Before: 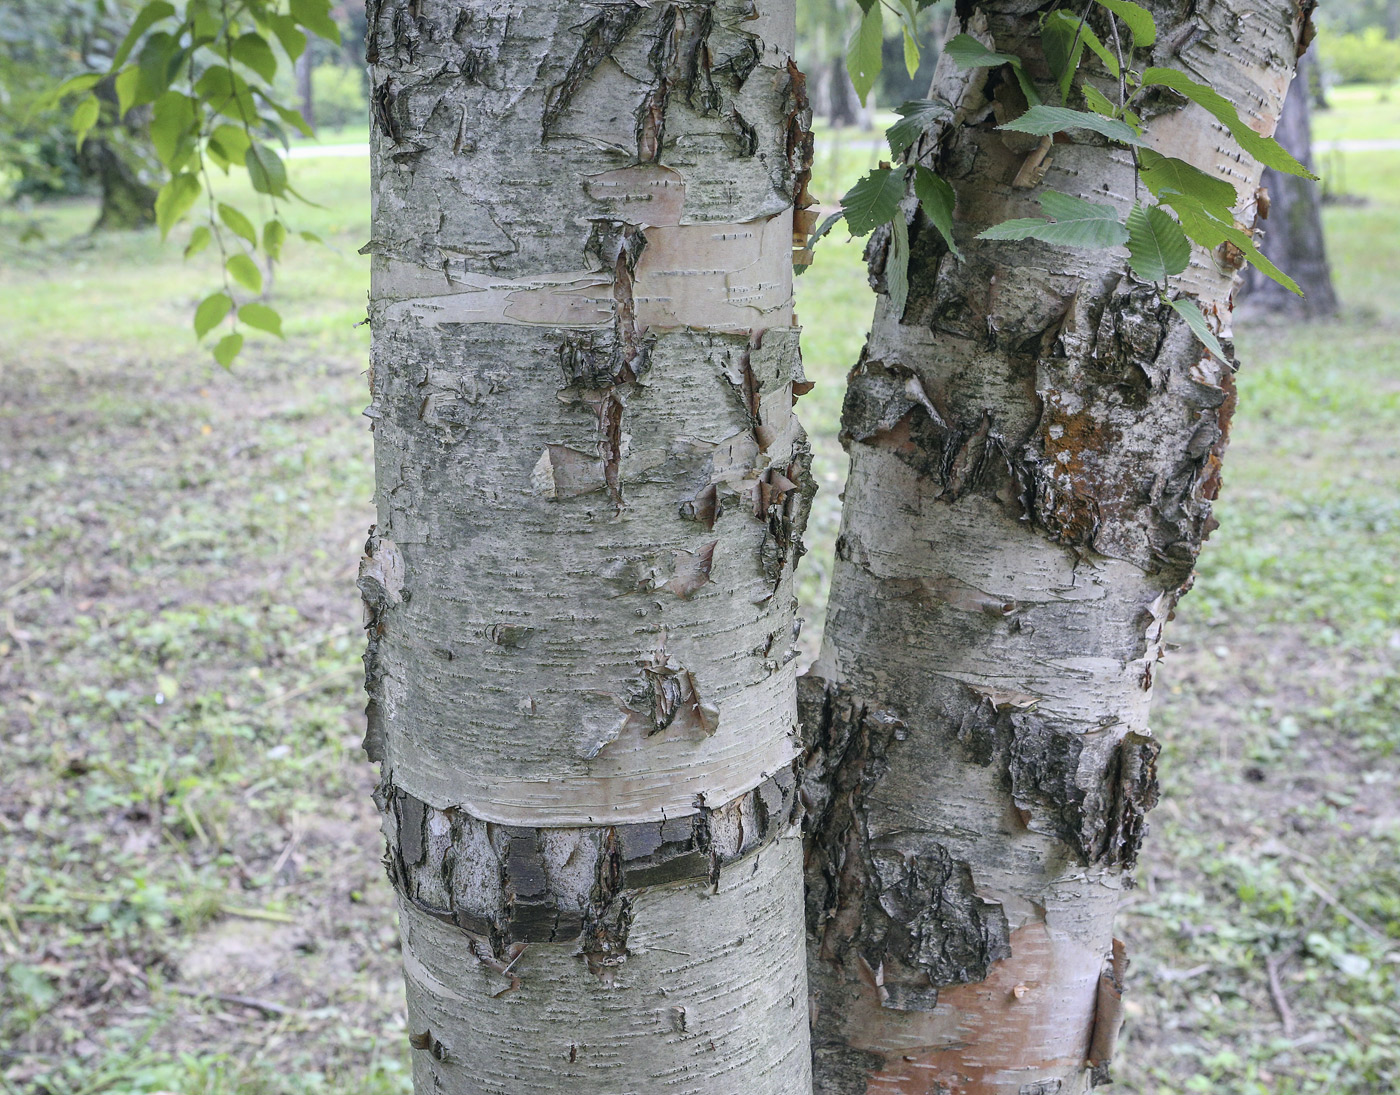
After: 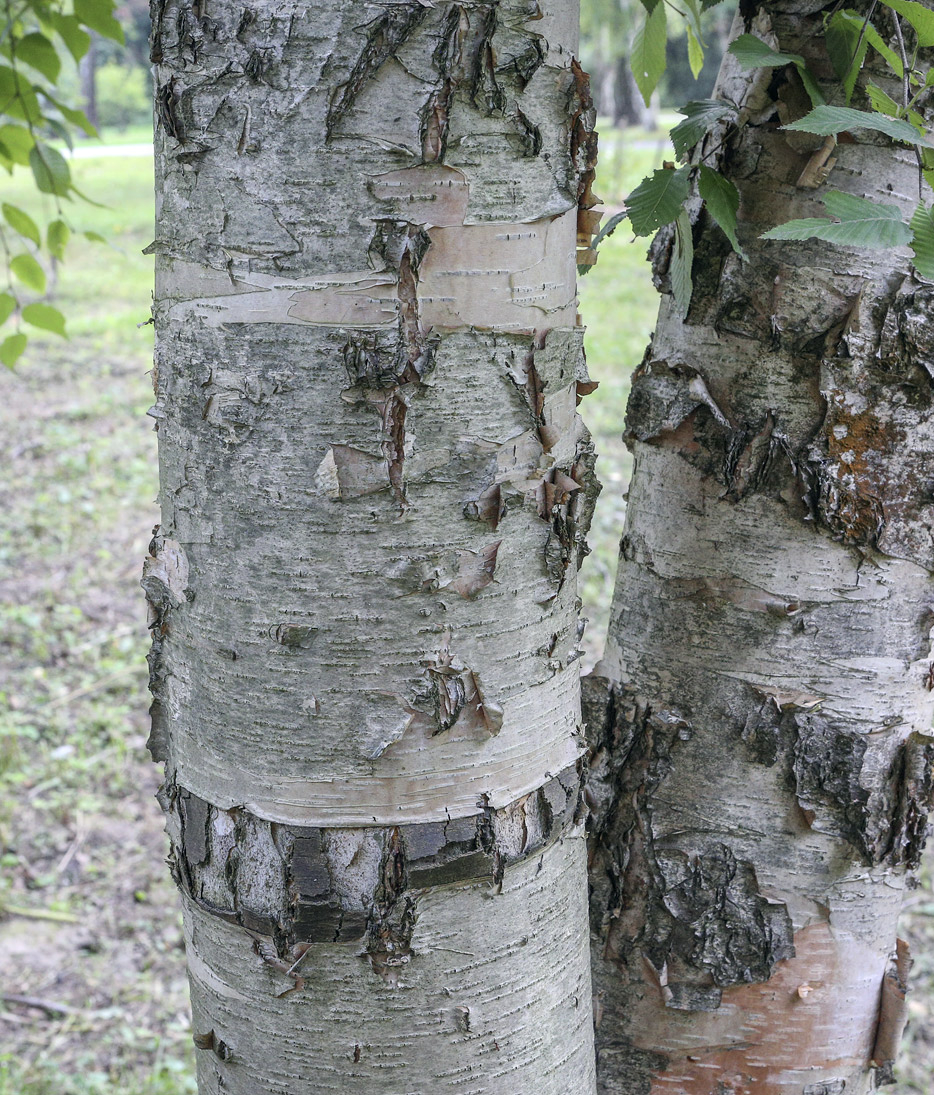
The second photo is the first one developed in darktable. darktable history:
crop and rotate: left 15.446%, right 17.836%
local contrast: highlights 100%, shadows 100%, detail 120%, midtone range 0.2
